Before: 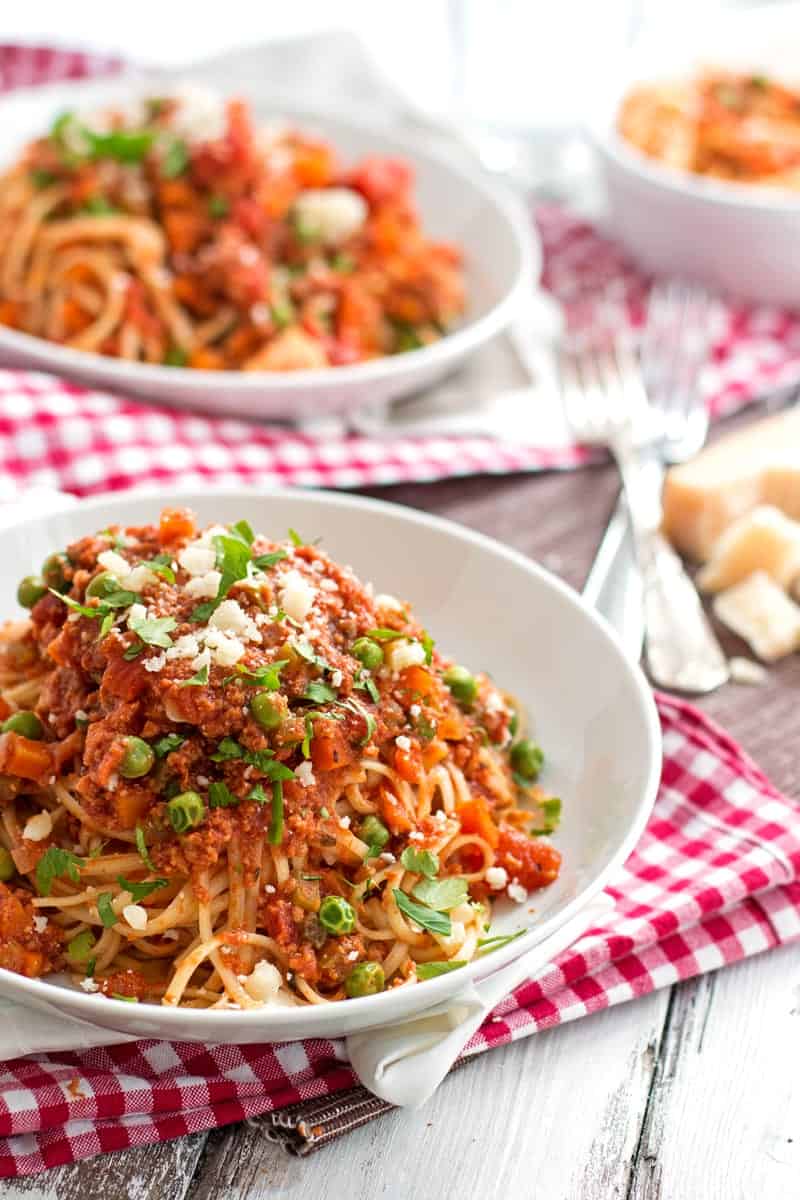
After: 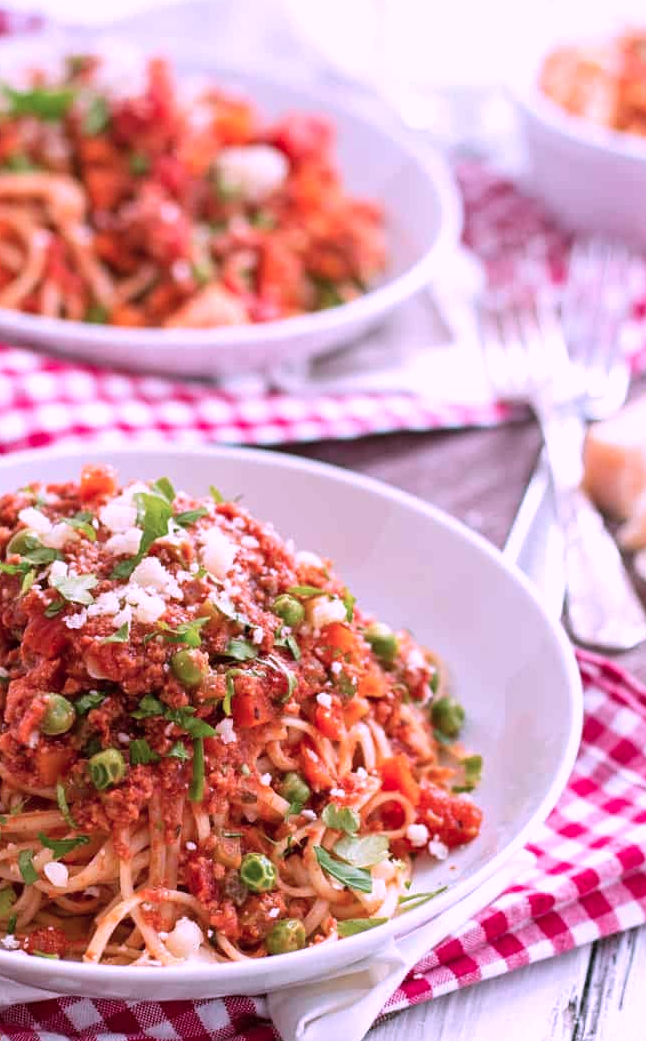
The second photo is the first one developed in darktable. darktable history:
crop: left 9.996%, top 3.656%, right 9.156%, bottom 9.522%
color correction: highlights a* 15.23, highlights b* -25.15
